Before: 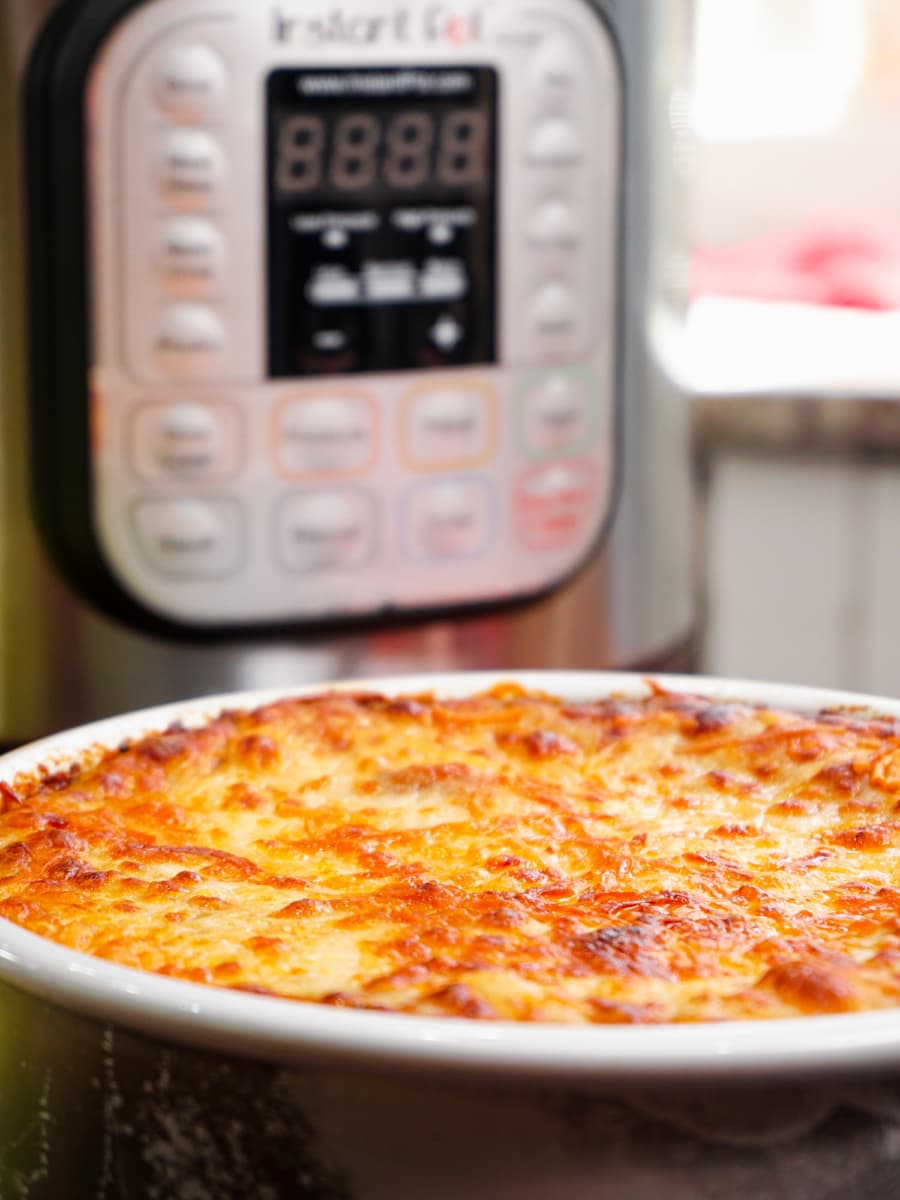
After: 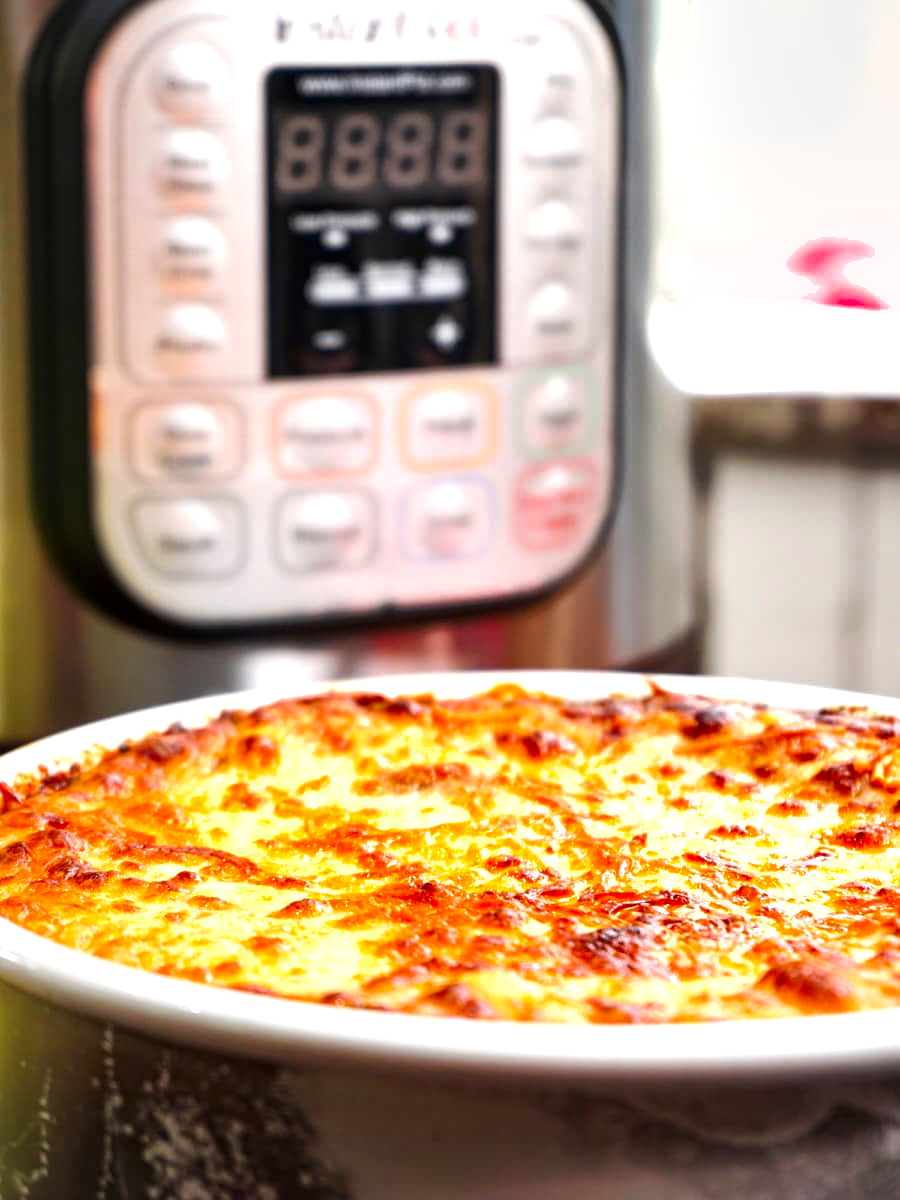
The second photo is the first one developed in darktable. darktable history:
shadows and highlights: shadows 58.2, soften with gaussian
local contrast: mode bilateral grid, contrast 20, coarseness 49, detail 119%, midtone range 0.2
exposure: black level correction 0, exposure 0.703 EV, compensate highlight preservation false
